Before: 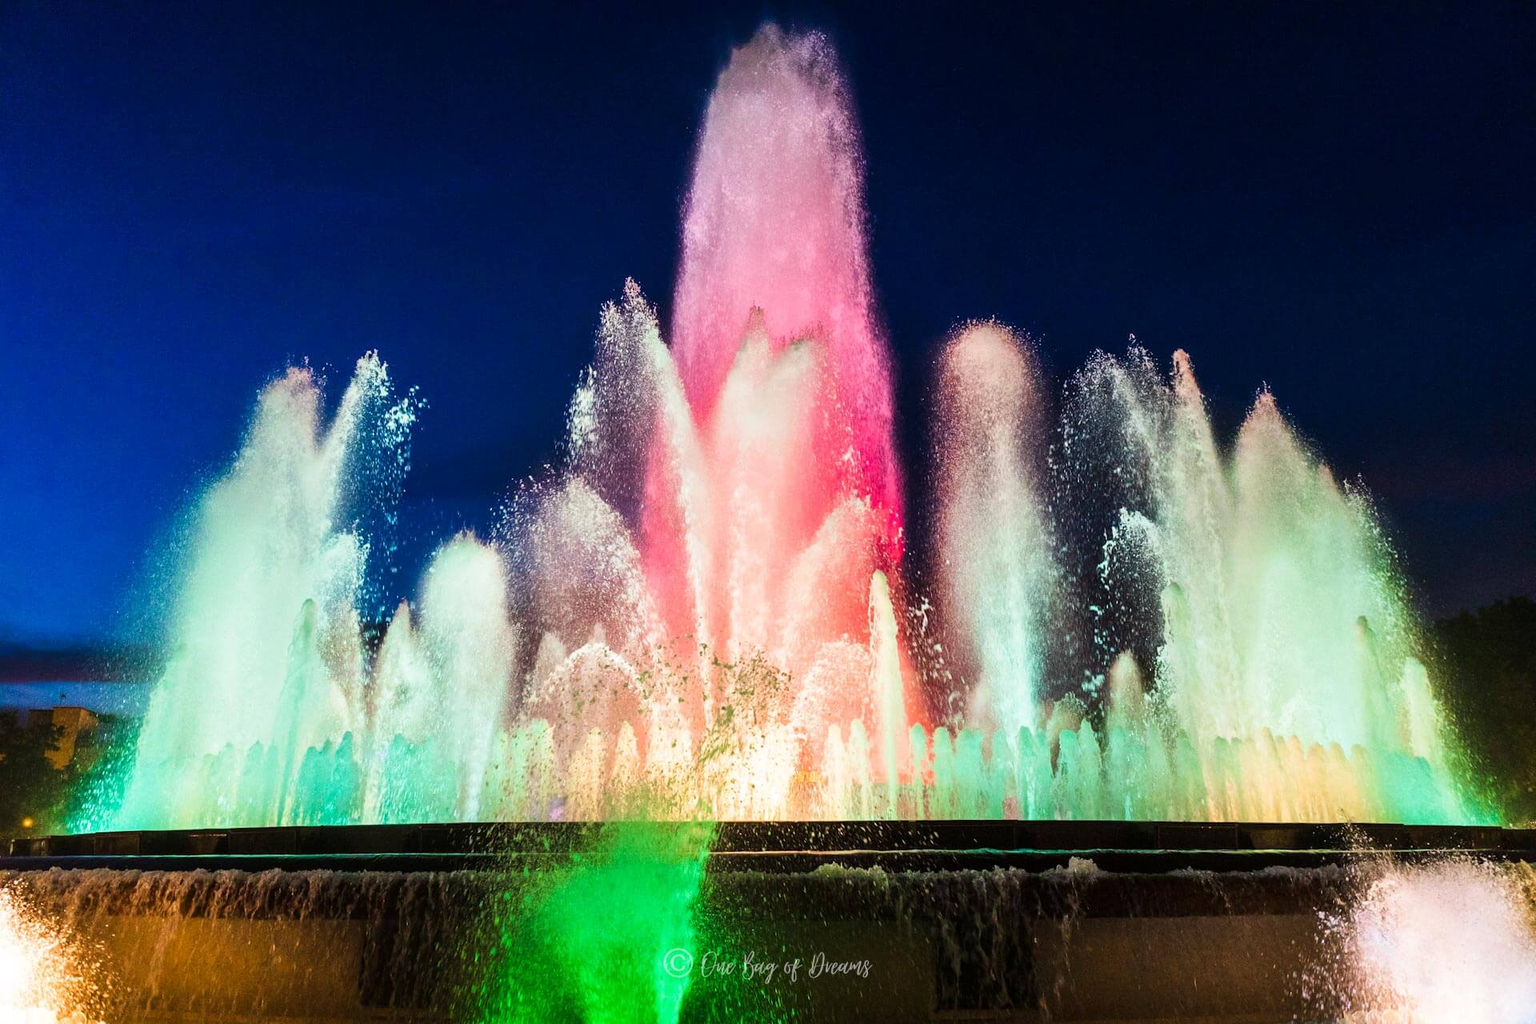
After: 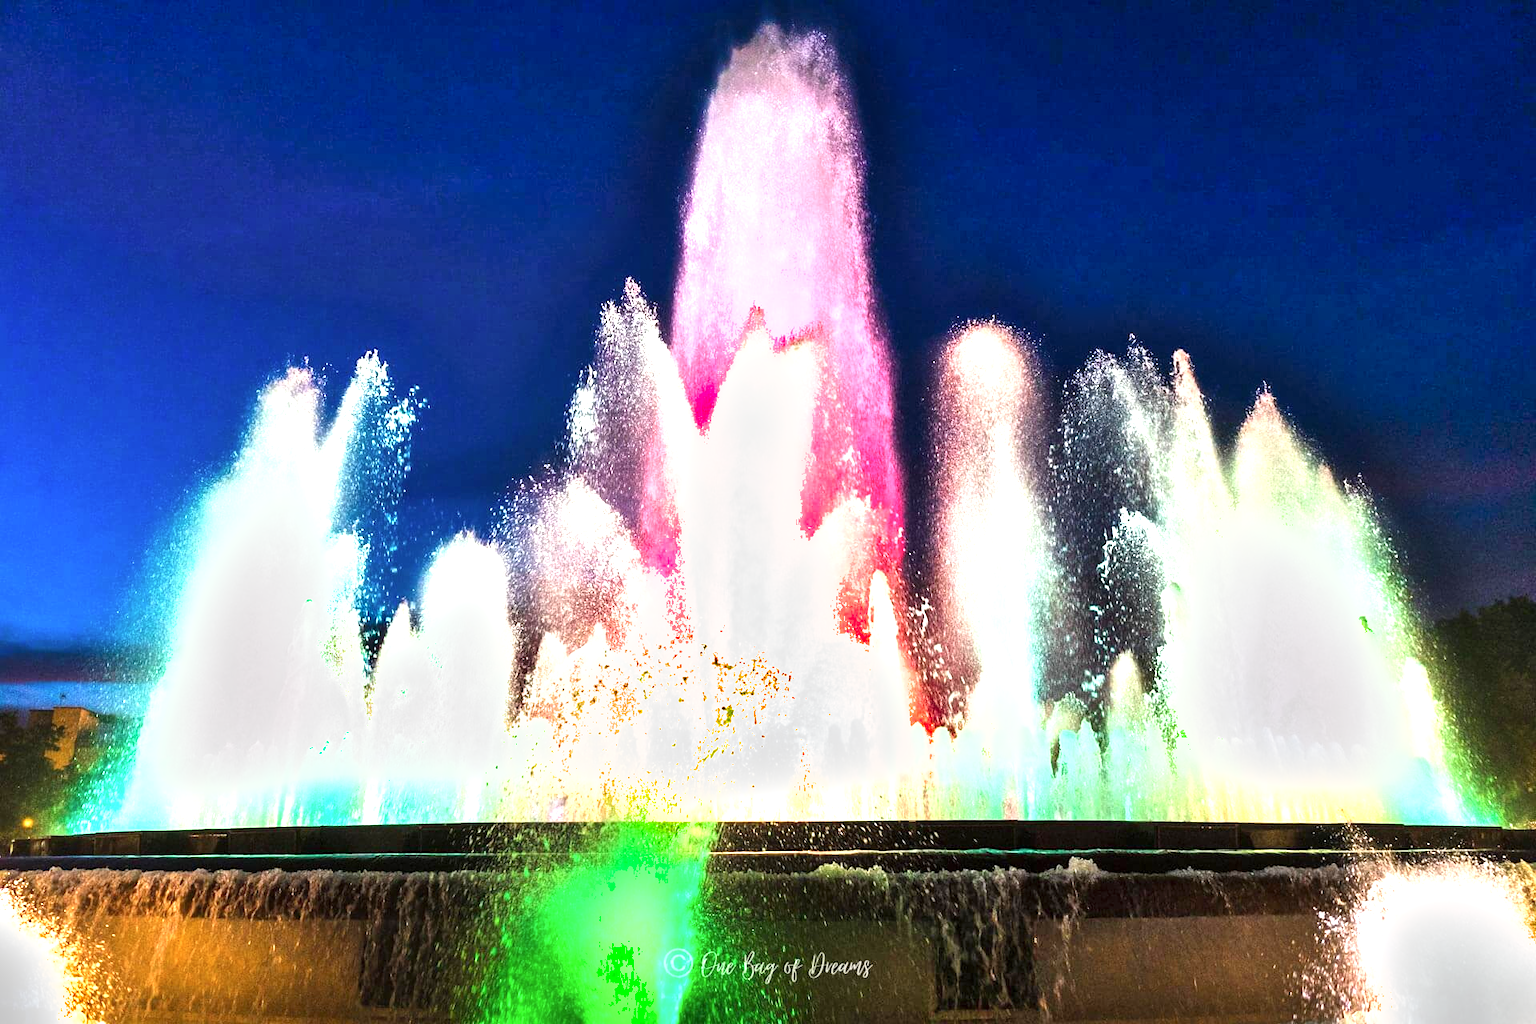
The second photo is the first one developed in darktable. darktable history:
shadows and highlights: radius 44.78, white point adjustment 6.64, compress 79.65%, highlights color adjustment 78.42%, soften with gaussian
exposure: exposure 1 EV, compensate highlight preservation false
white balance: emerald 1
